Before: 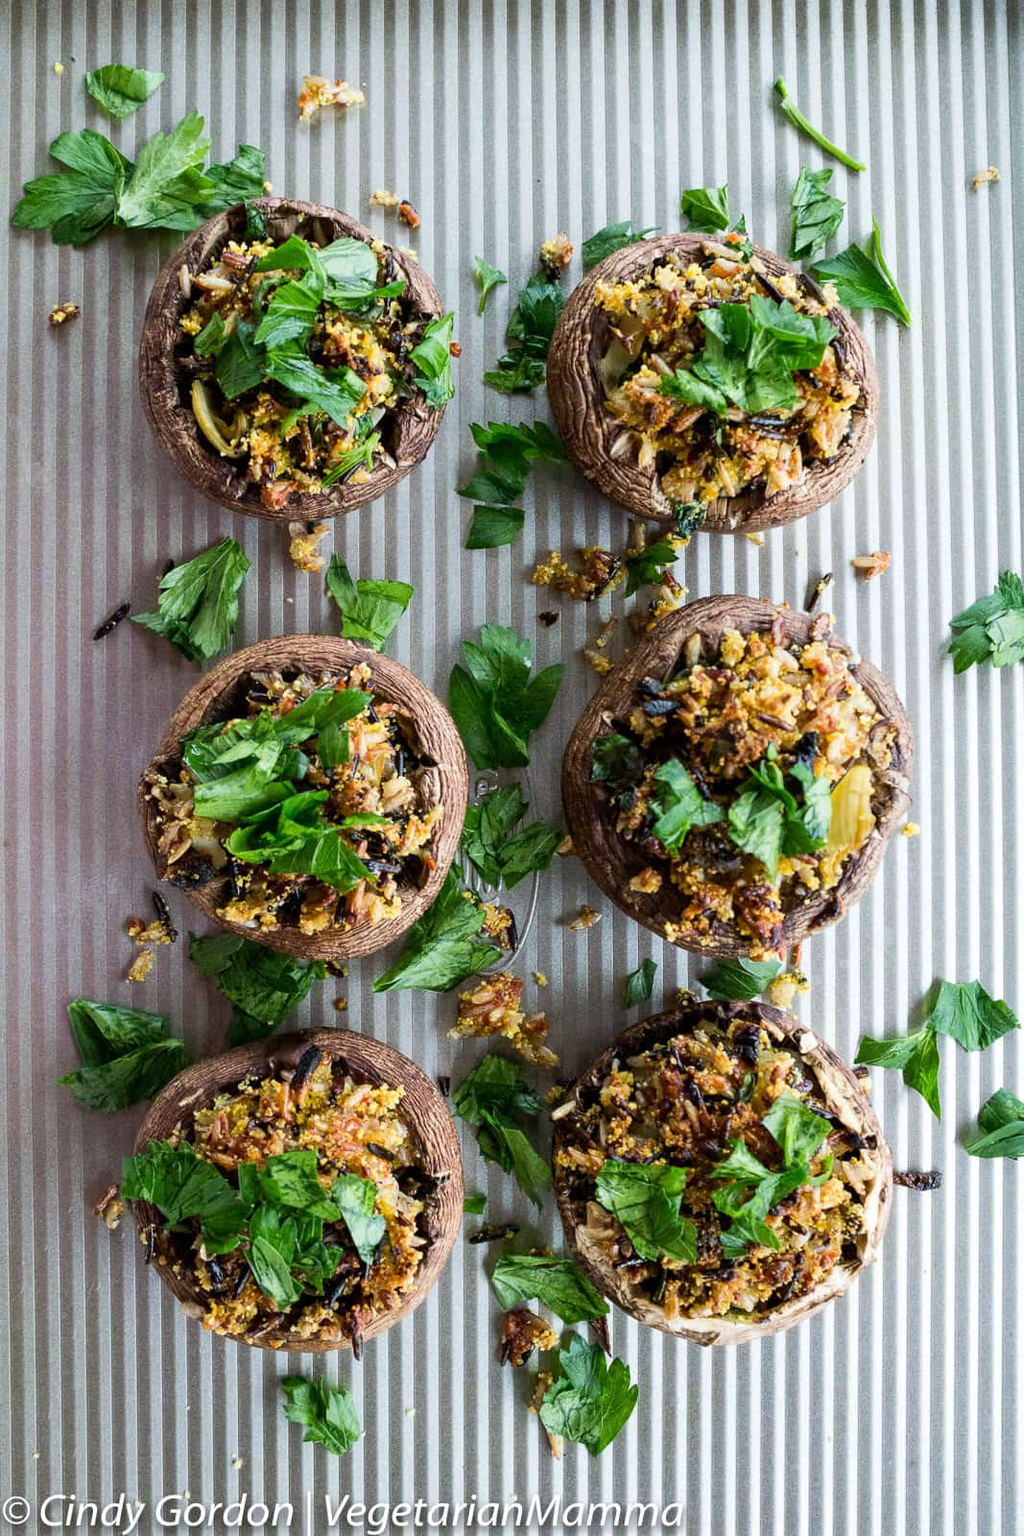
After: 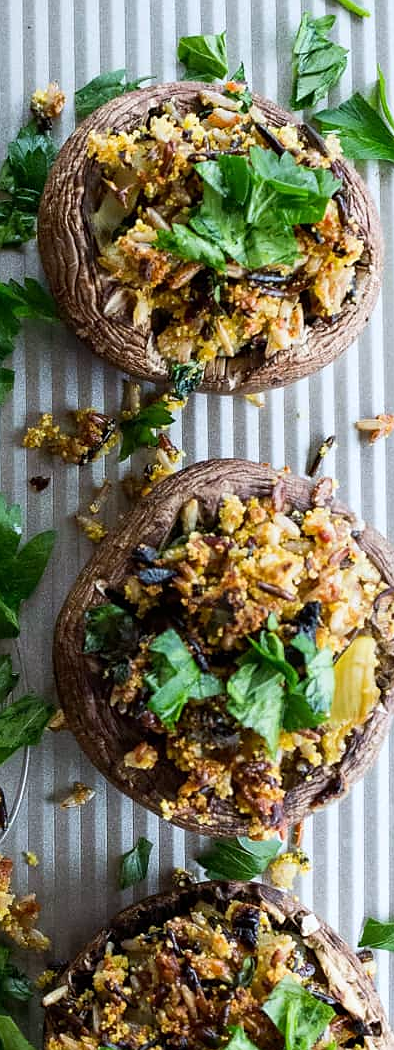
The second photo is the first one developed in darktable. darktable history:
crop and rotate: left 49.936%, top 10.094%, right 13.136%, bottom 24.256%
sharpen: radius 1
white balance: red 0.98, blue 1.034
